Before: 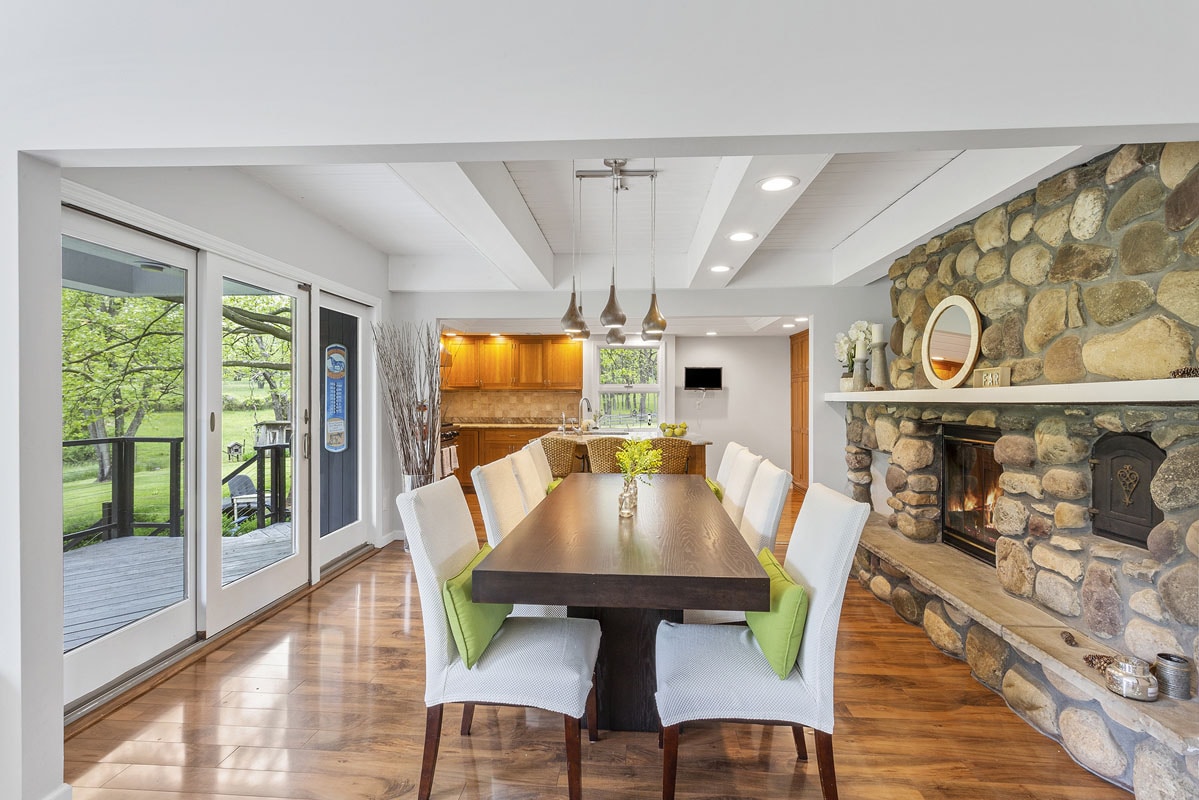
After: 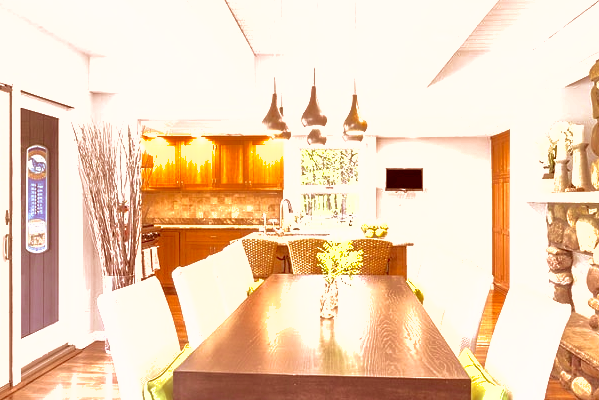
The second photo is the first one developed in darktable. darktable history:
exposure: black level correction 0, exposure 1.379 EV, compensate exposure bias true, compensate highlight preservation false
white balance: red 0.988, blue 1.017
shadows and highlights: on, module defaults
velvia: on, module defaults
color correction: highlights a* 9.03, highlights b* 8.71, shadows a* 40, shadows b* 40, saturation 0.8
crop: left 25%, top 25%, right 25%, bottom 25%
